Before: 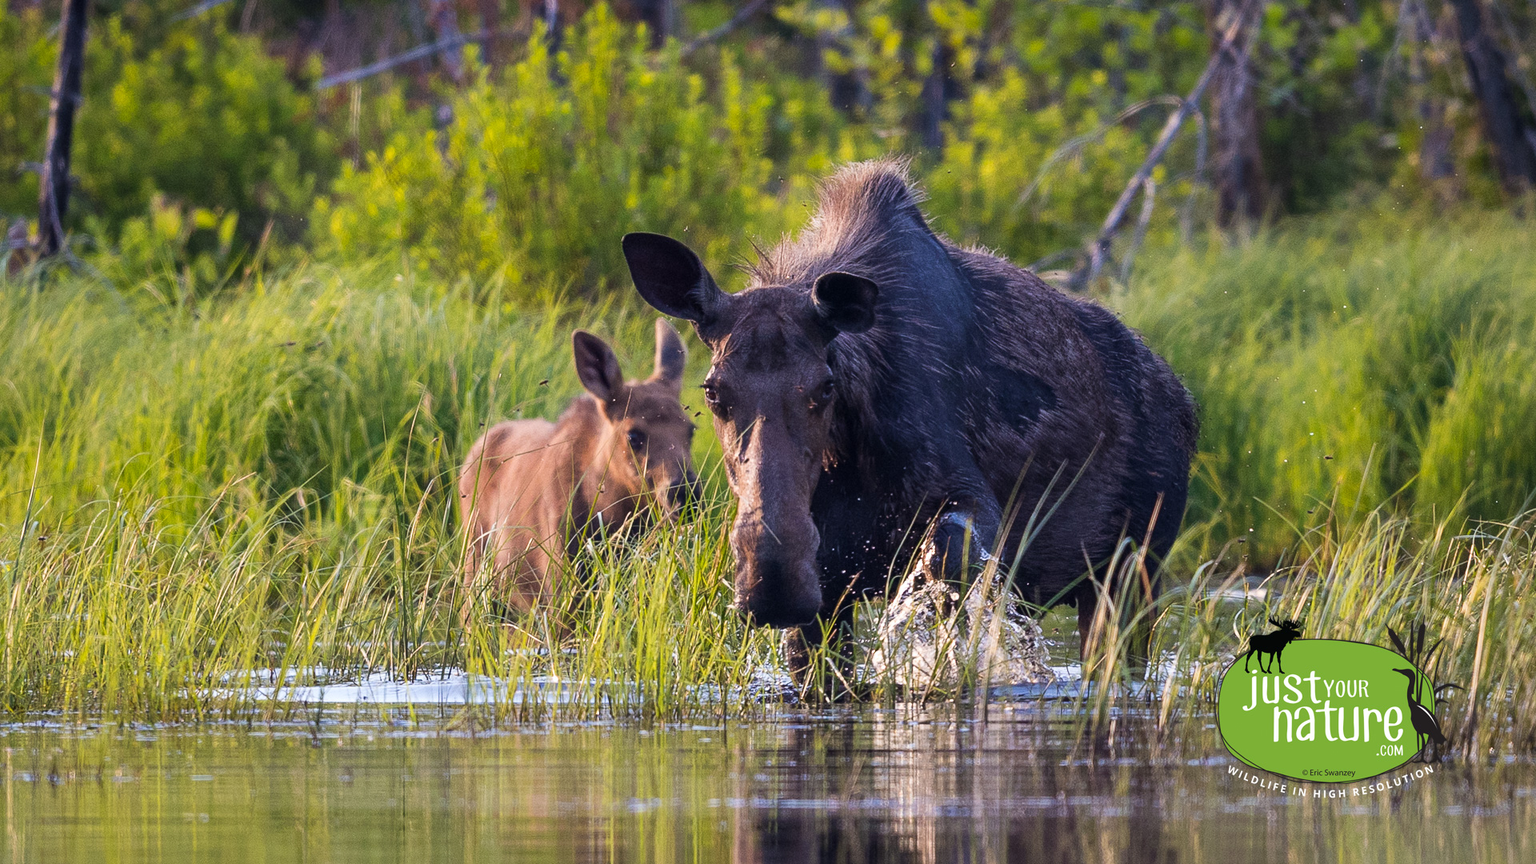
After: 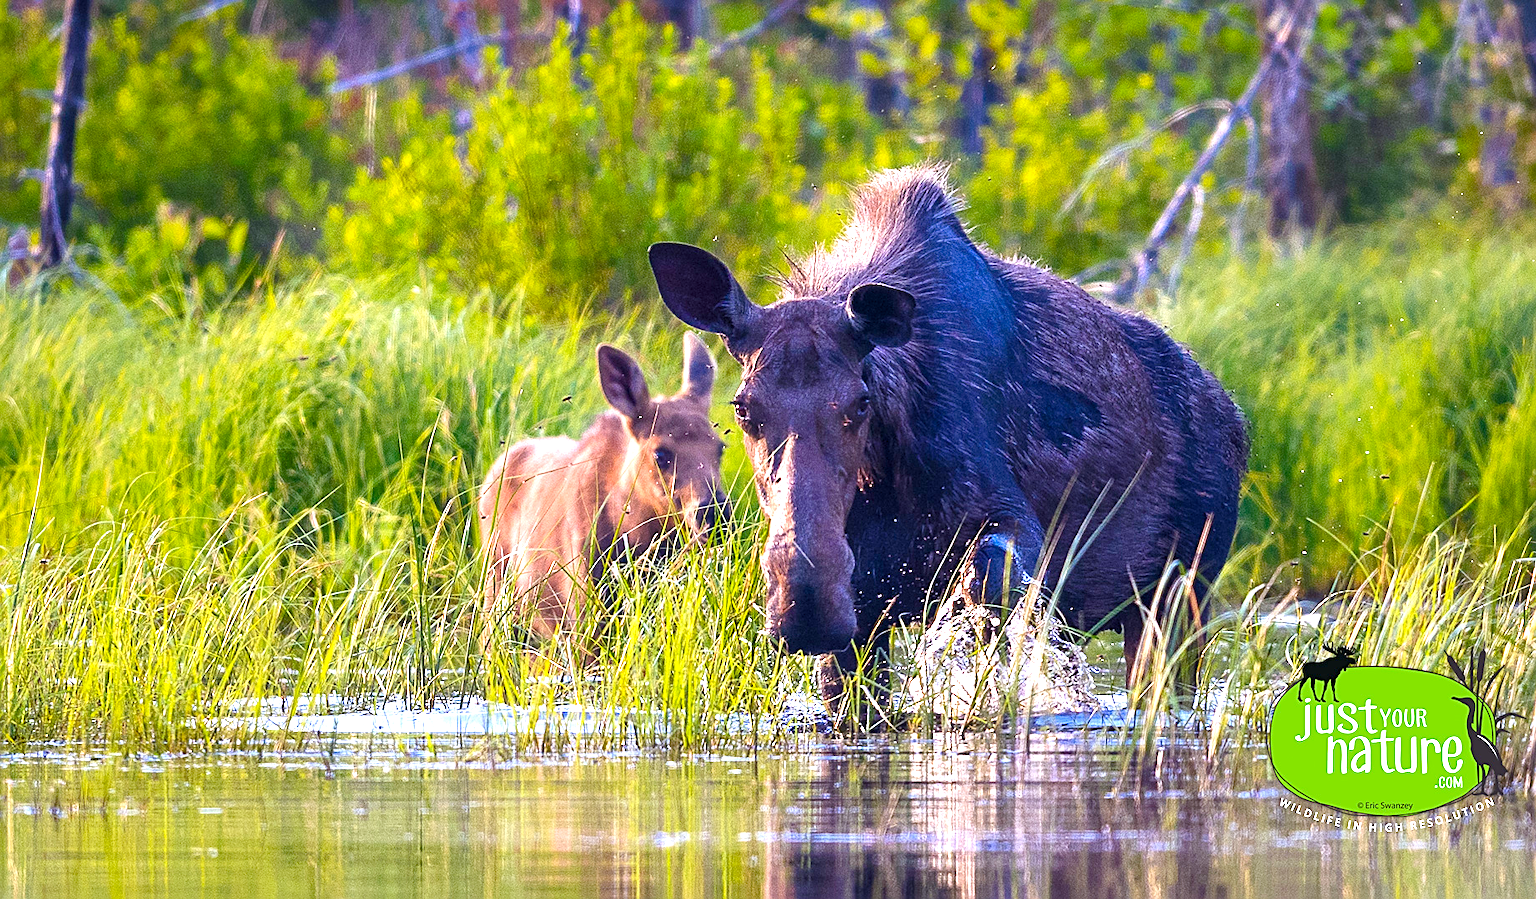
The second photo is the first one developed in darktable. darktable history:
color calibration: illuminant as shot in camera, x 0.358, y 0.373, temperature 4628.91 K
color balance rgb: linear chroma grading › global chroma 20.297%, perceptual saturation grading › global saturation 20%, perceptual saturation grading › highlights -25.696%, perceptual saturation grading › shadows 24.162%
crop: right 4.018%, bottom 0.022%
sharpen: on, module defaults
color zones: curves: ch0 [(0, 0.444) (0.143, 0.442) (0.286, 0.441) (0.429, 0.441) (0.571, 0.441) (0.714, 0.441) (0.857, 0.442) (1, 0.444)]
exposure: black level correction 0, exposure 1.285 EV, compensate highlight preservation false
